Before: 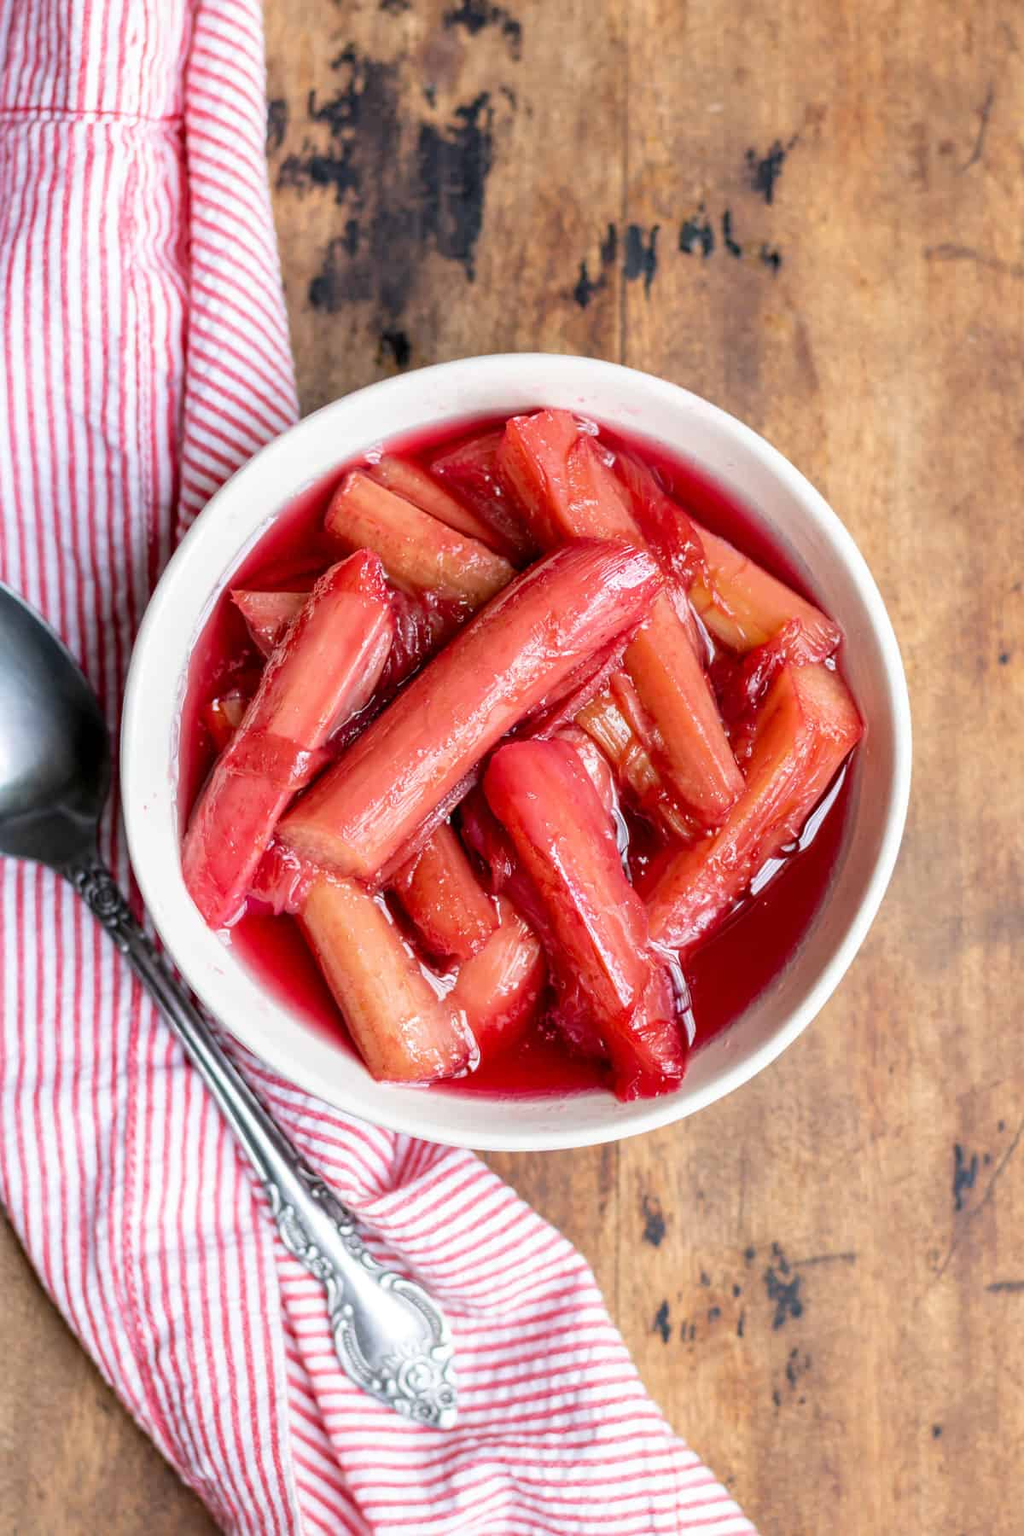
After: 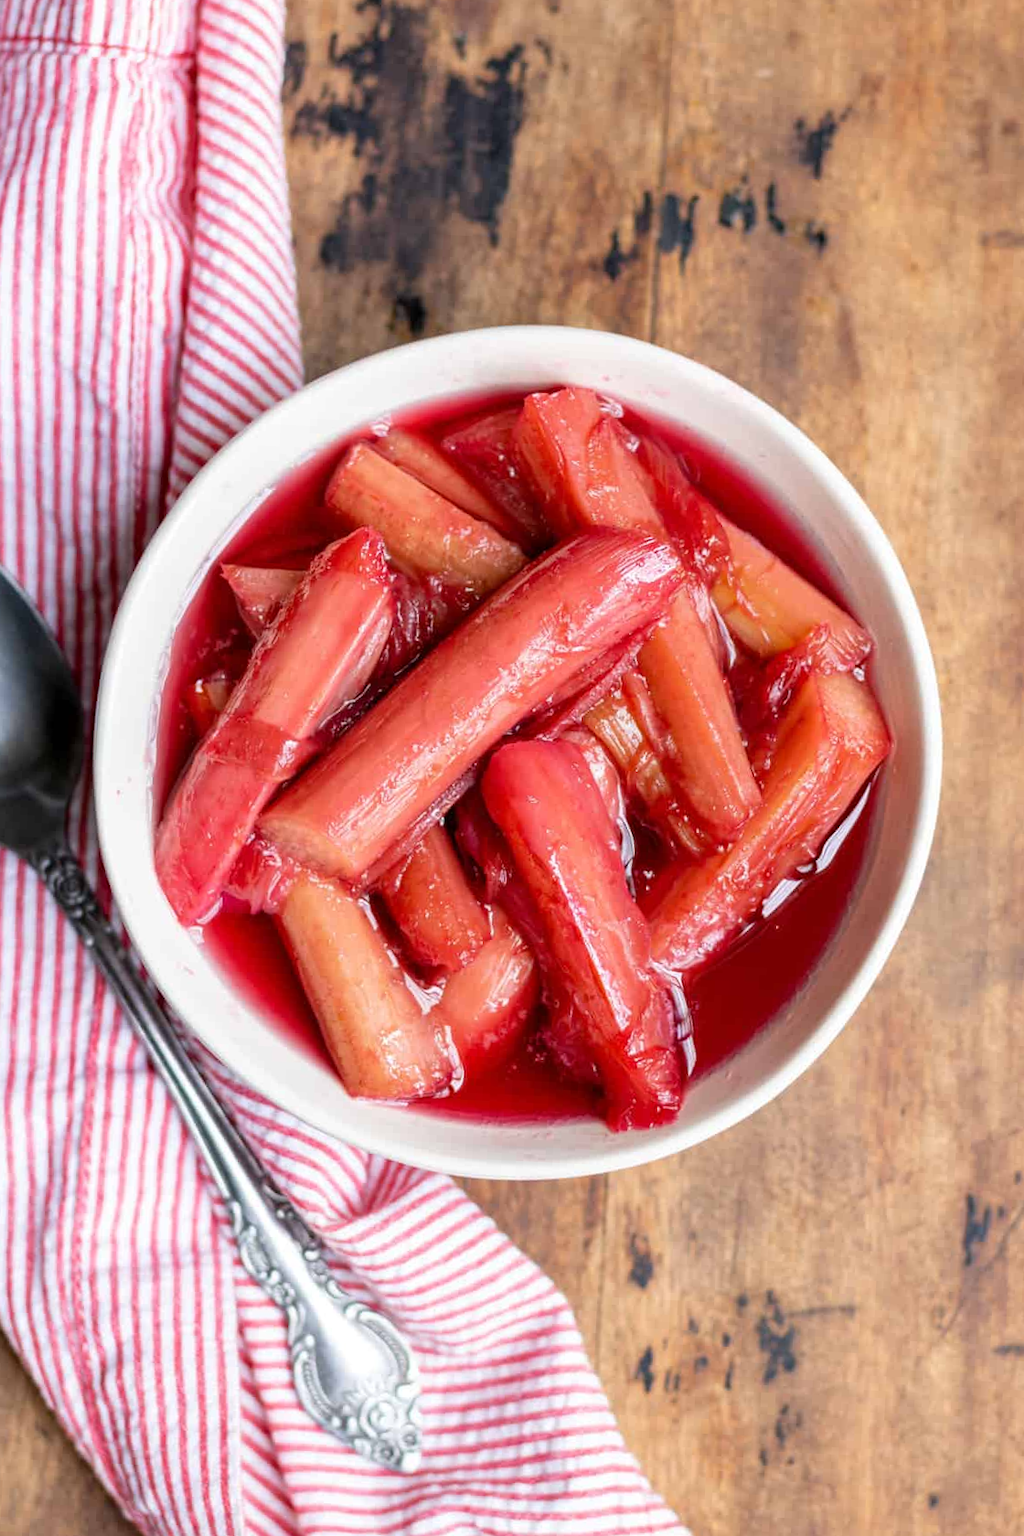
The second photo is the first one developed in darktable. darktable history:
crop and rotate: angle -2.76°
